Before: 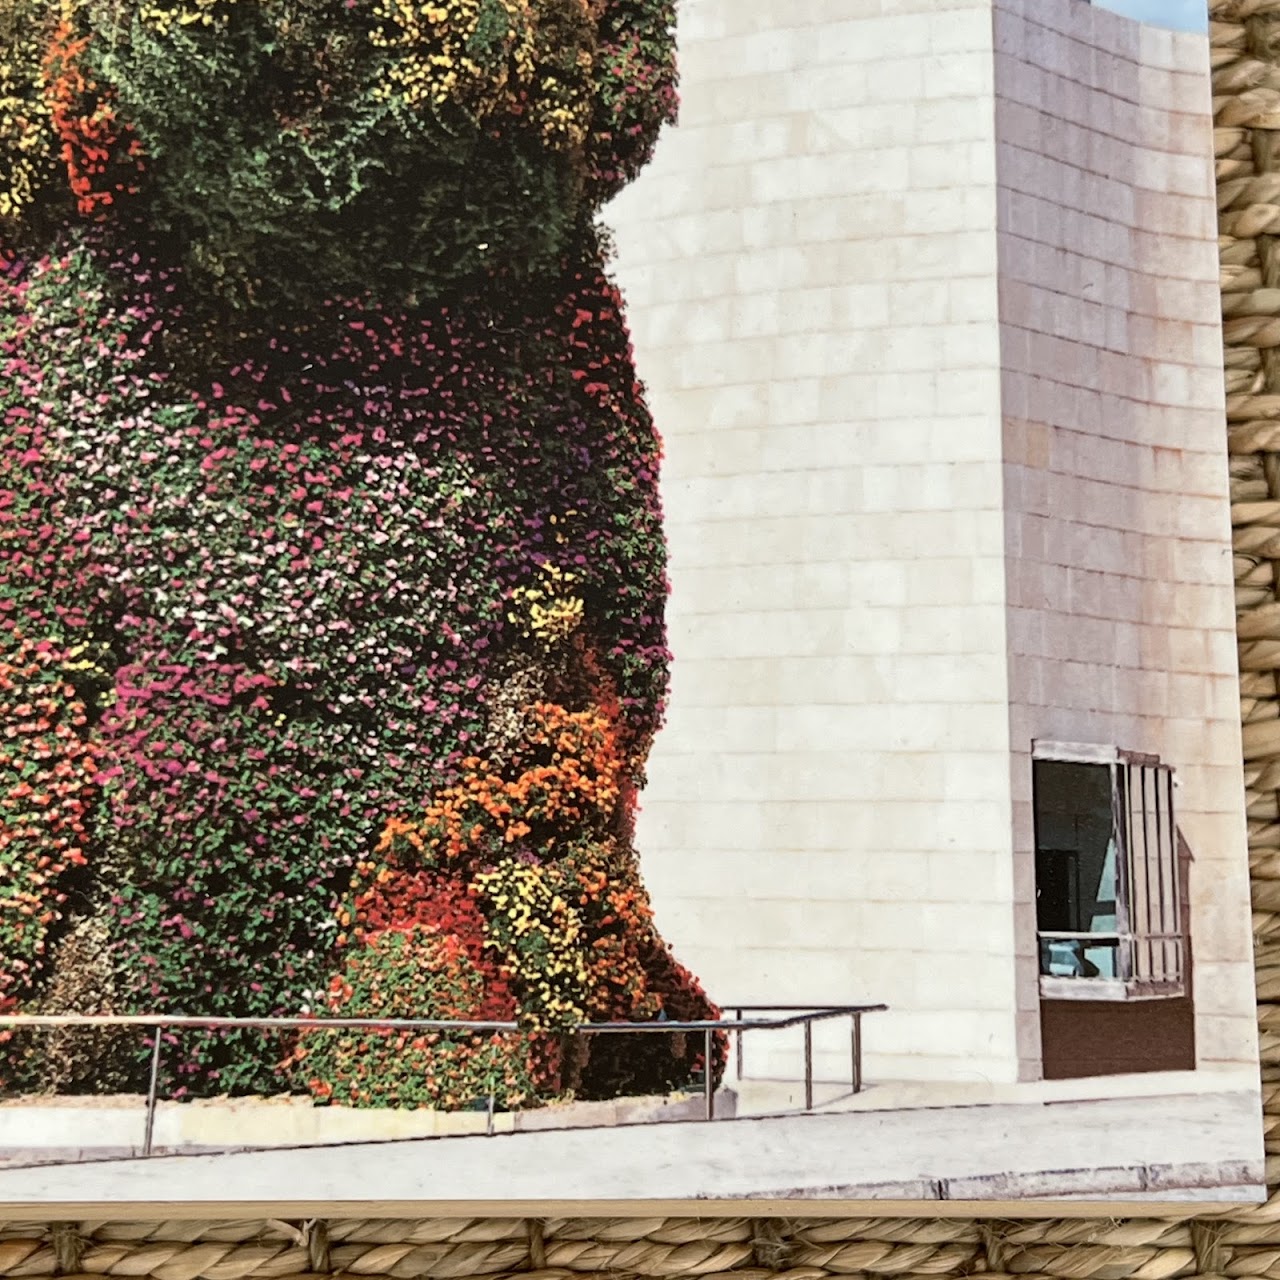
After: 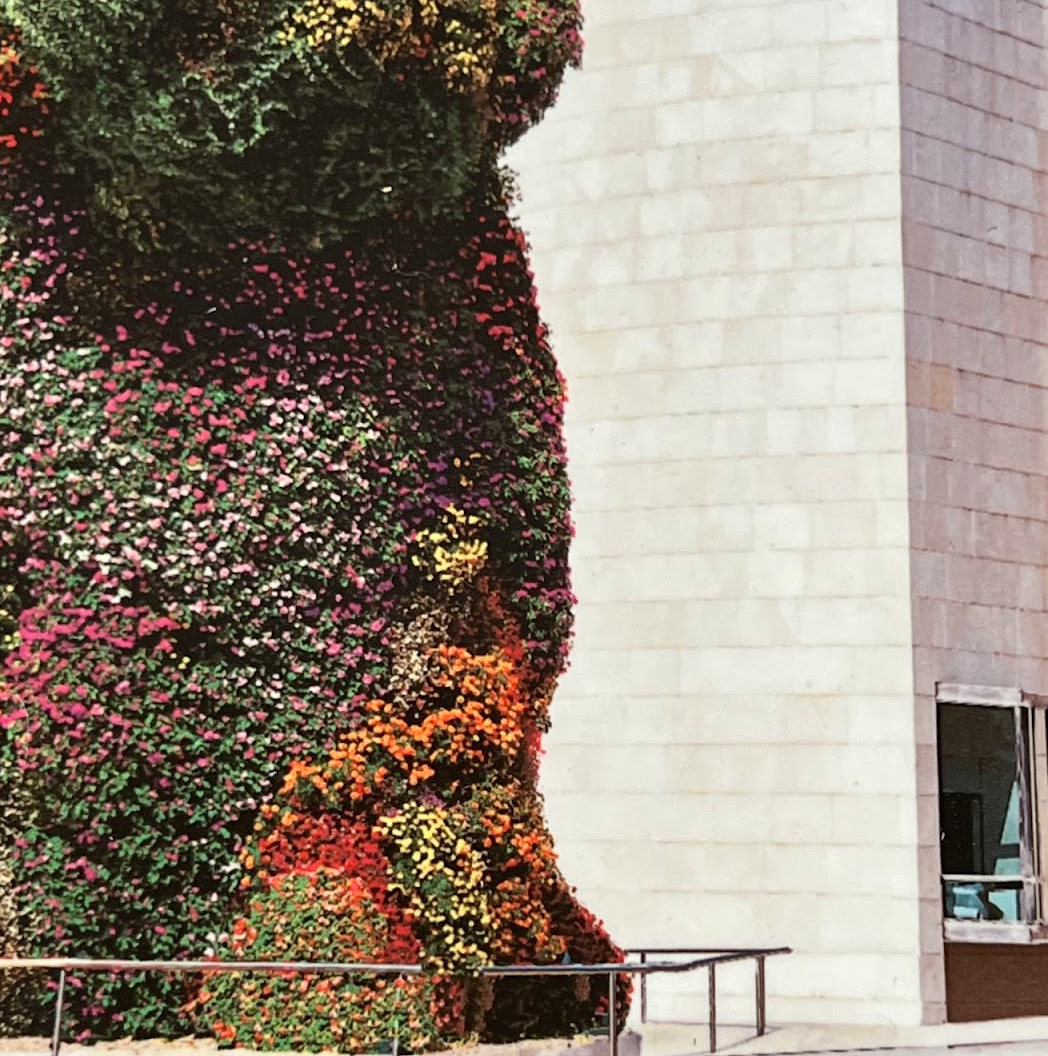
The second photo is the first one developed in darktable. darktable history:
crop and rotate: left 7.555%, top 4.484%, right 10.562%, bottom 13.011%
shadows and highlights: shadows 4.09, highlights -17.68, highlights color adjustment 55.36%, soften with gaussian
